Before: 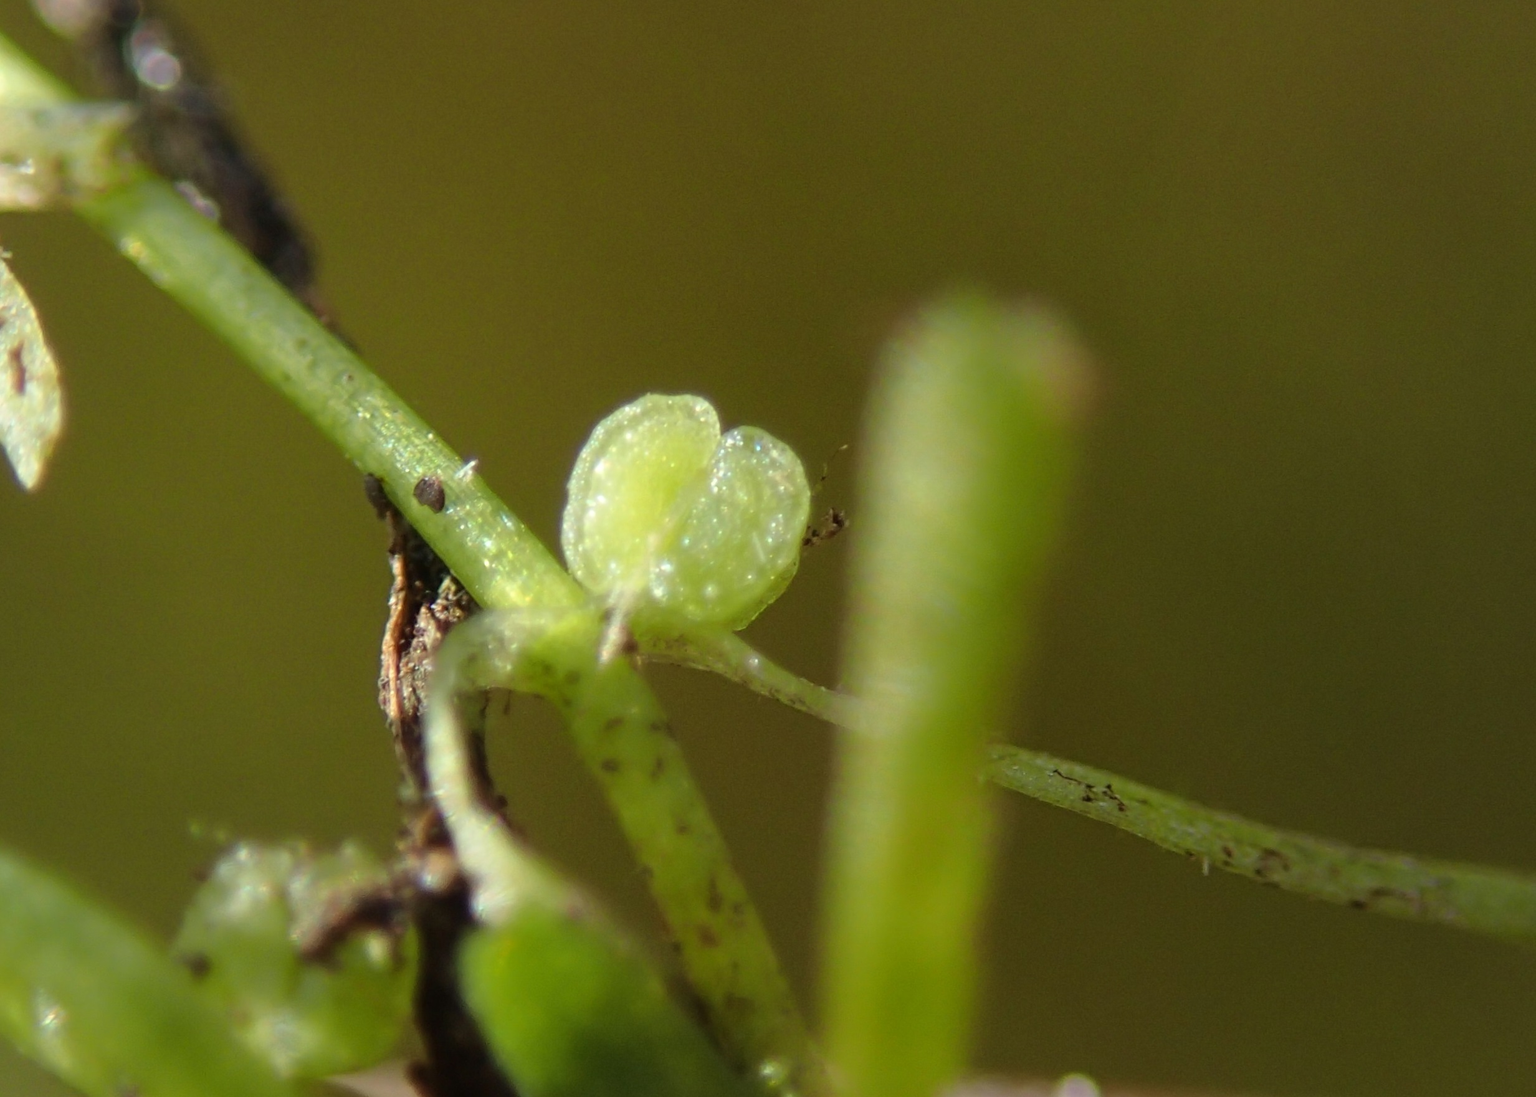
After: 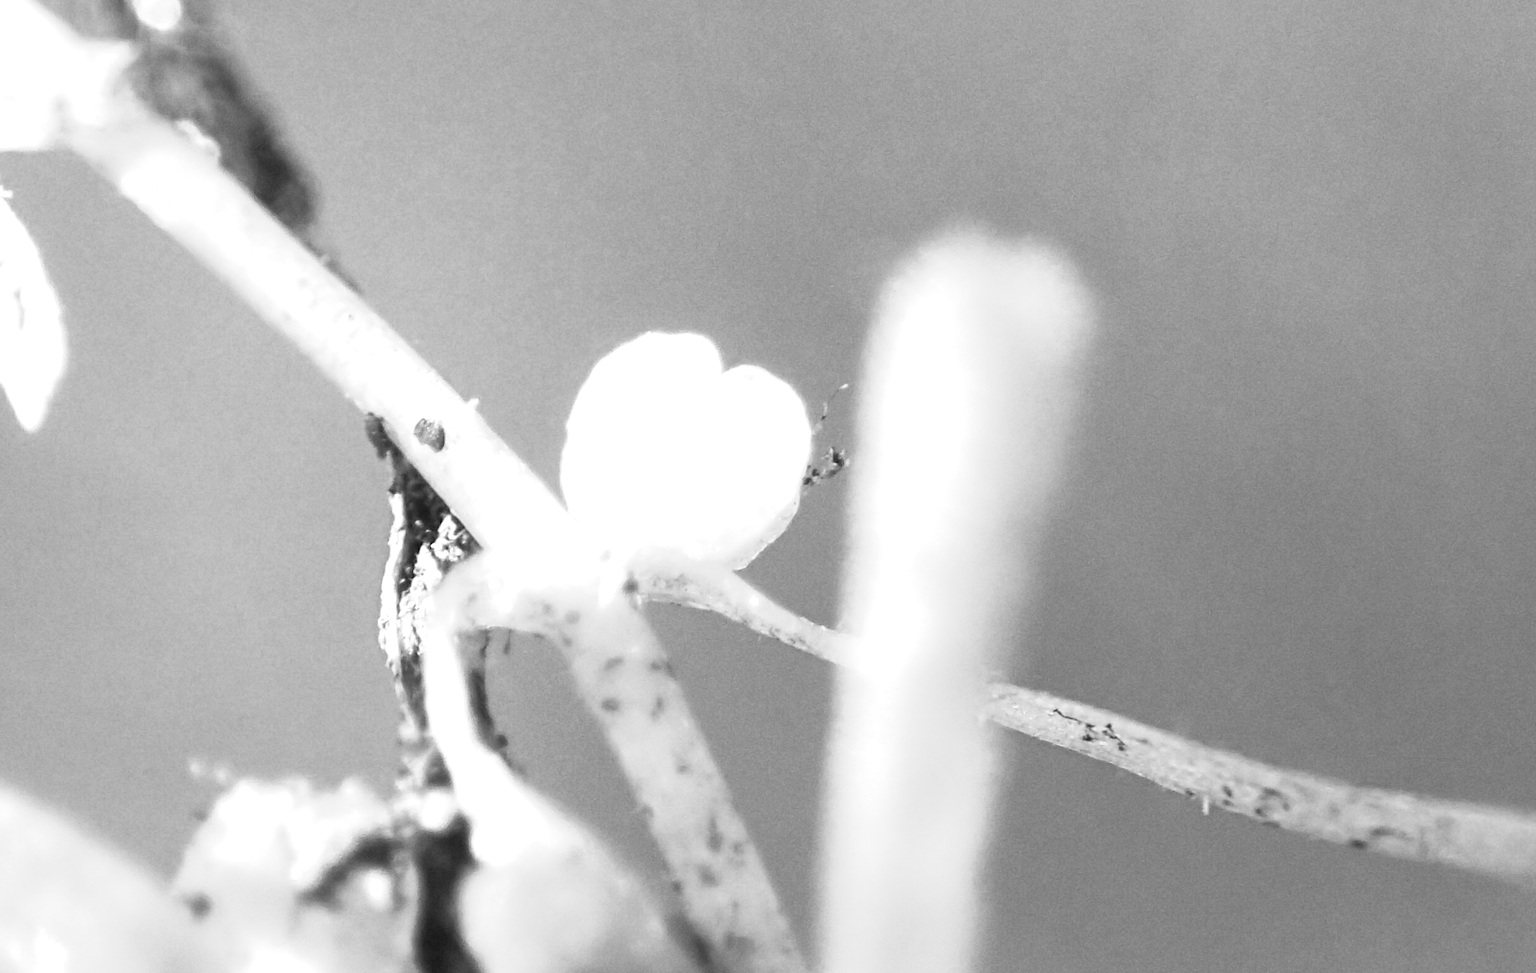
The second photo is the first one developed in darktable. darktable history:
crop and rotate: top 5.609%, bottom 5.609%
exposure: black level correction 0.001, exposure 1.84 EV, compensate highlight preservation false
monochrome: on, module defaults
base curve: curves: ch0 [(0, 0) (0.579, 0.807) (1, 1)], preserve colors none
